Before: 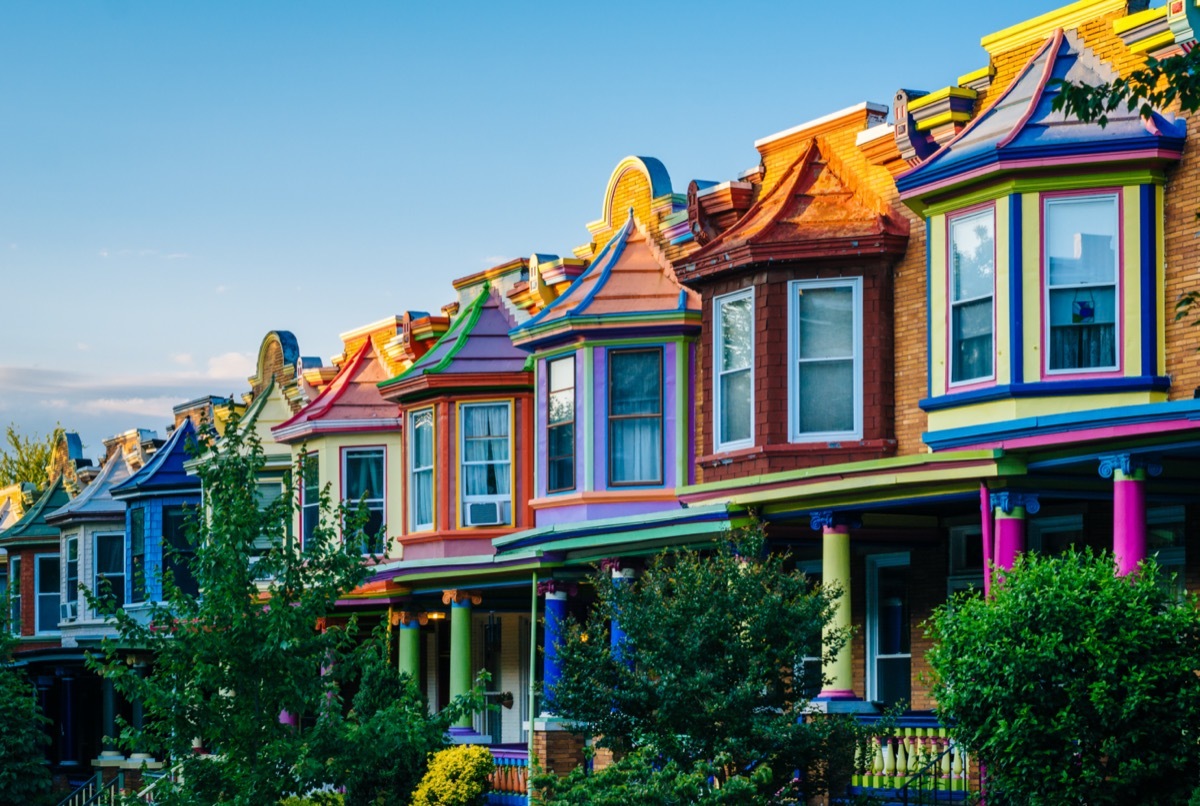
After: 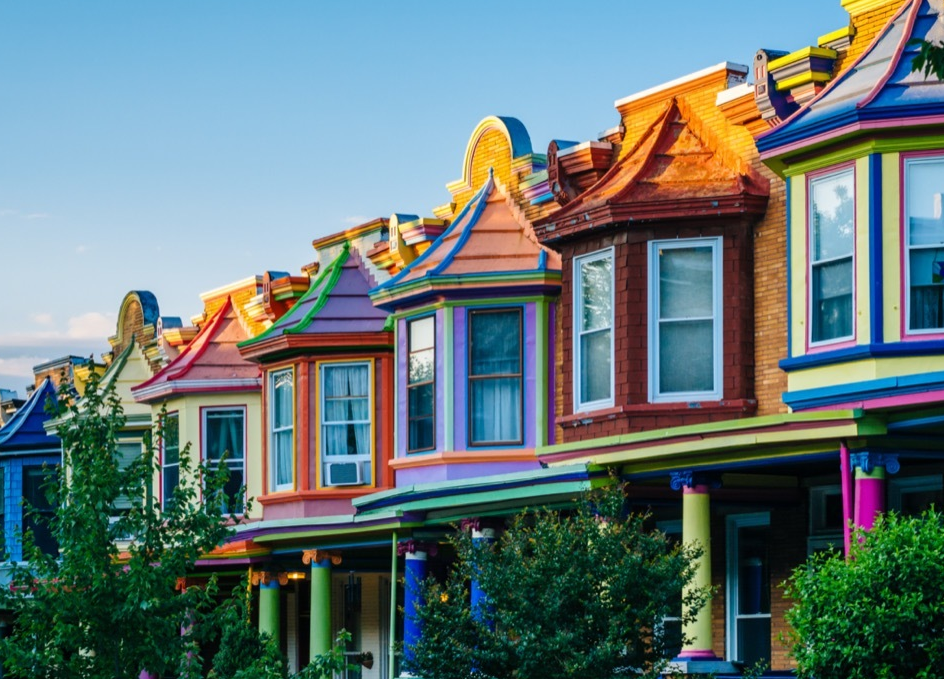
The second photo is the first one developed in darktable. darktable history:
crop: left 11.668%, top 5.076%, right 9.586%, bottom 10.602%
